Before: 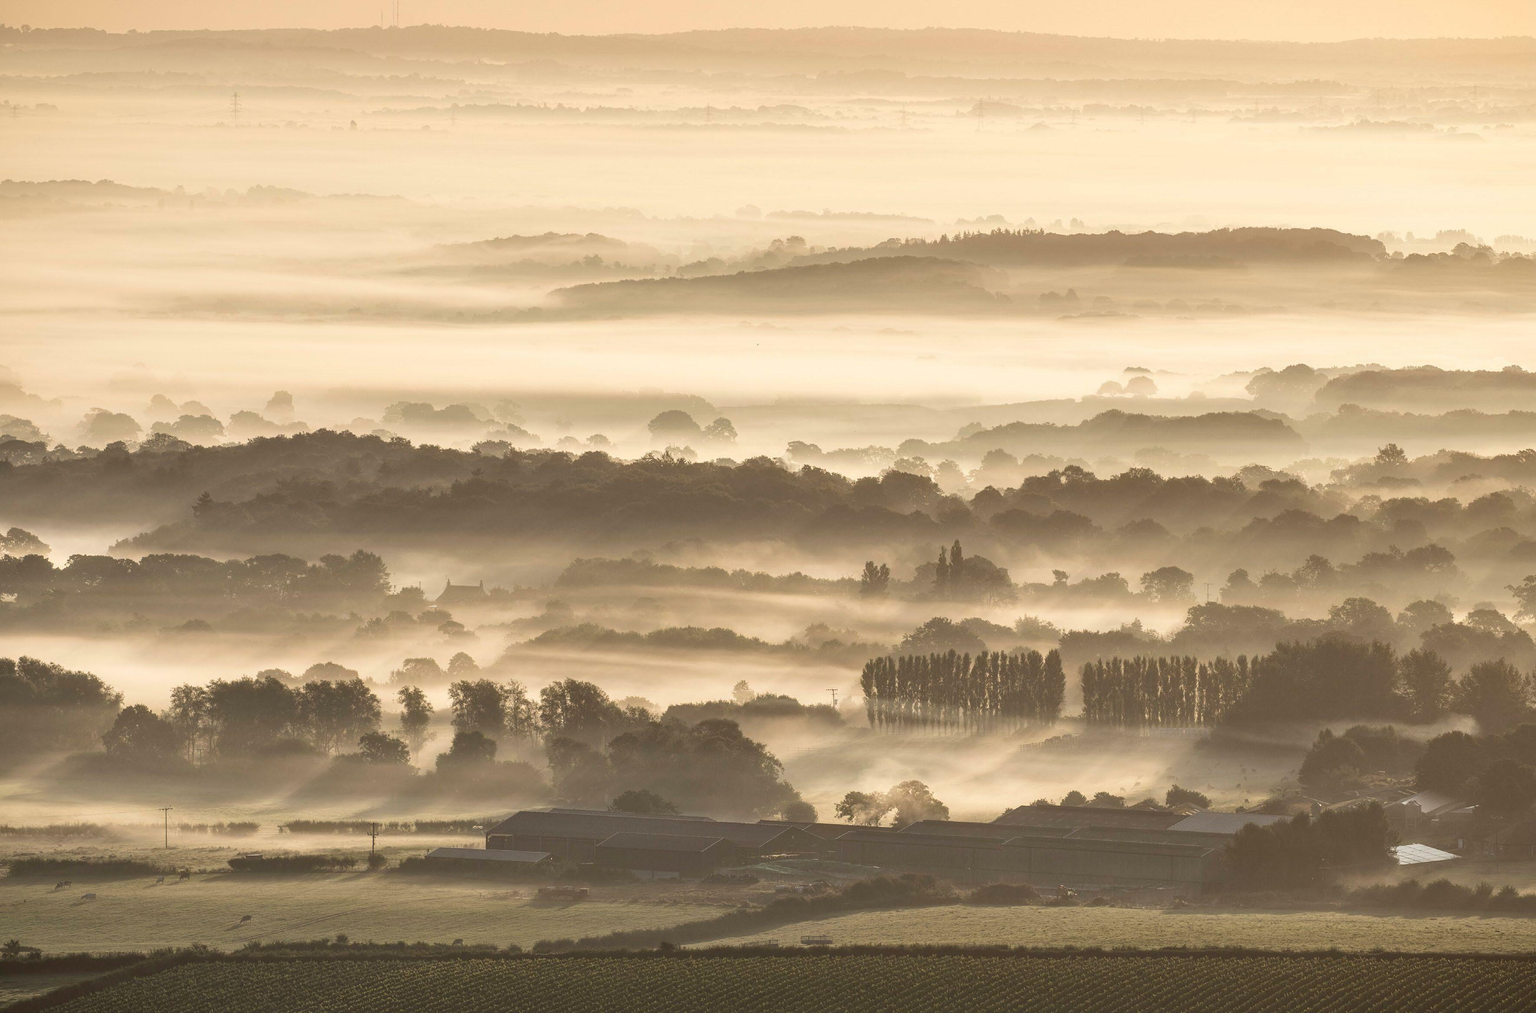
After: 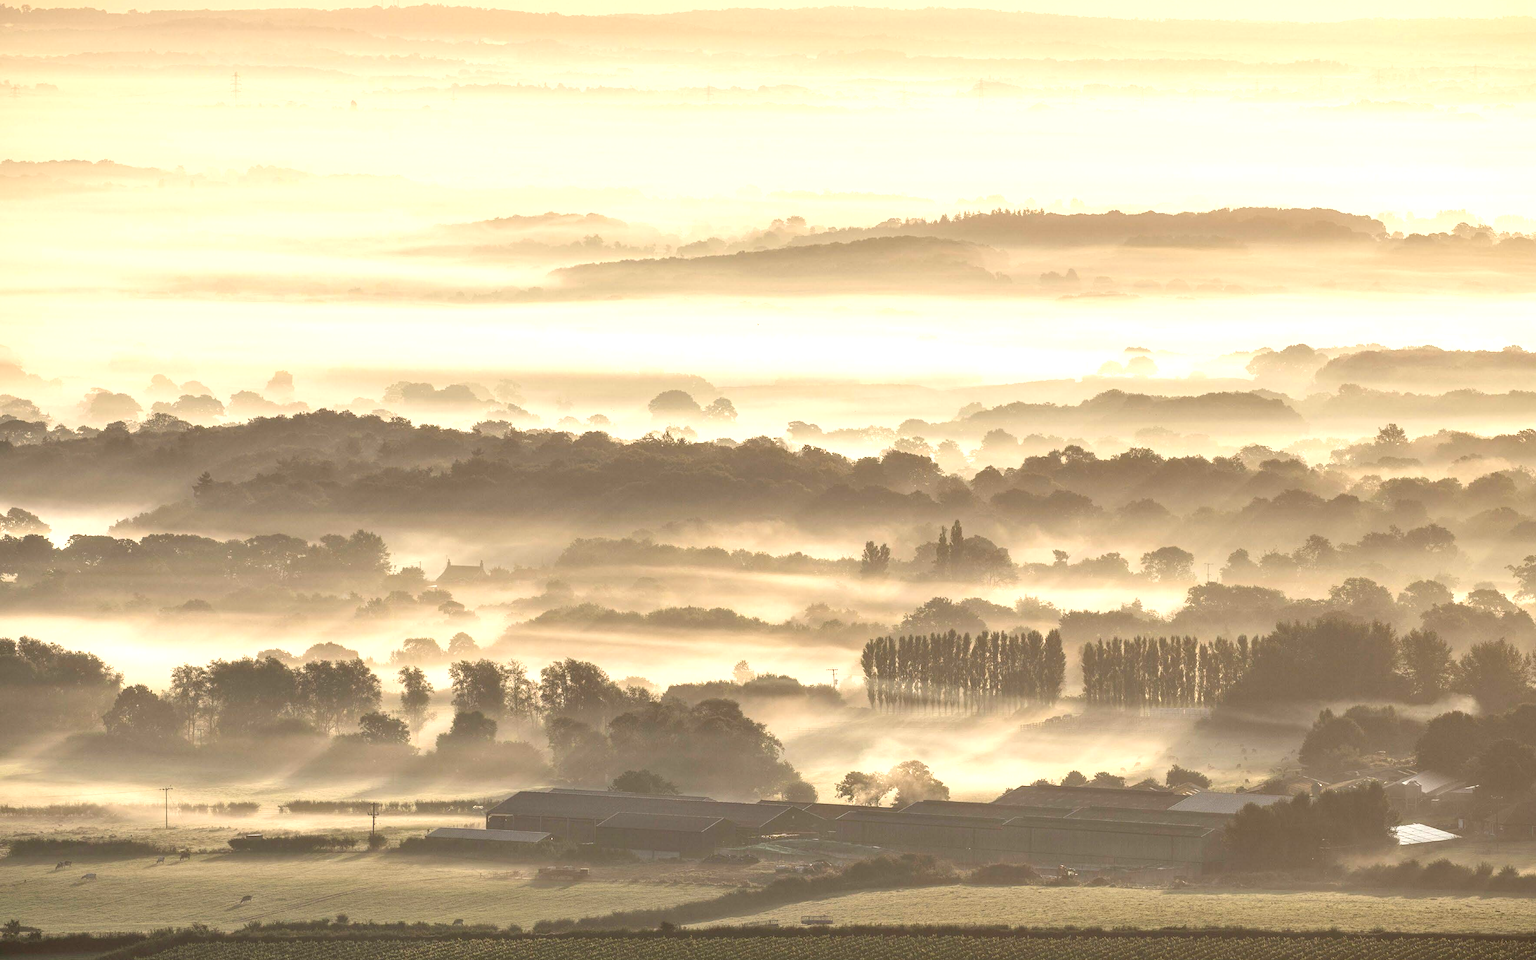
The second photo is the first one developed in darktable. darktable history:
exposure: exposure 0.653 EV, compensate highlight preservation false
crop and rotate: top 2.057%, bottom 3.152%
